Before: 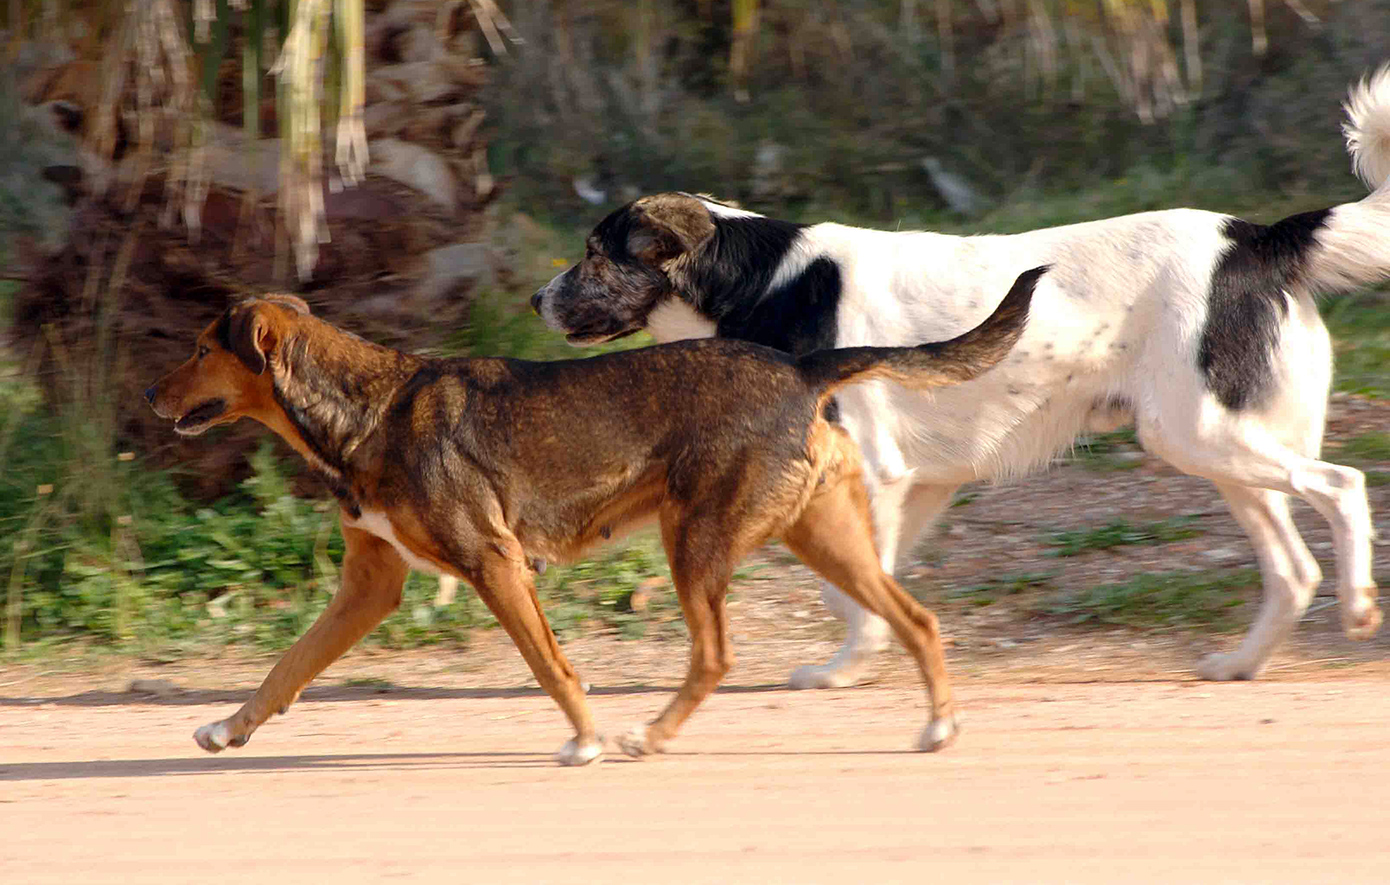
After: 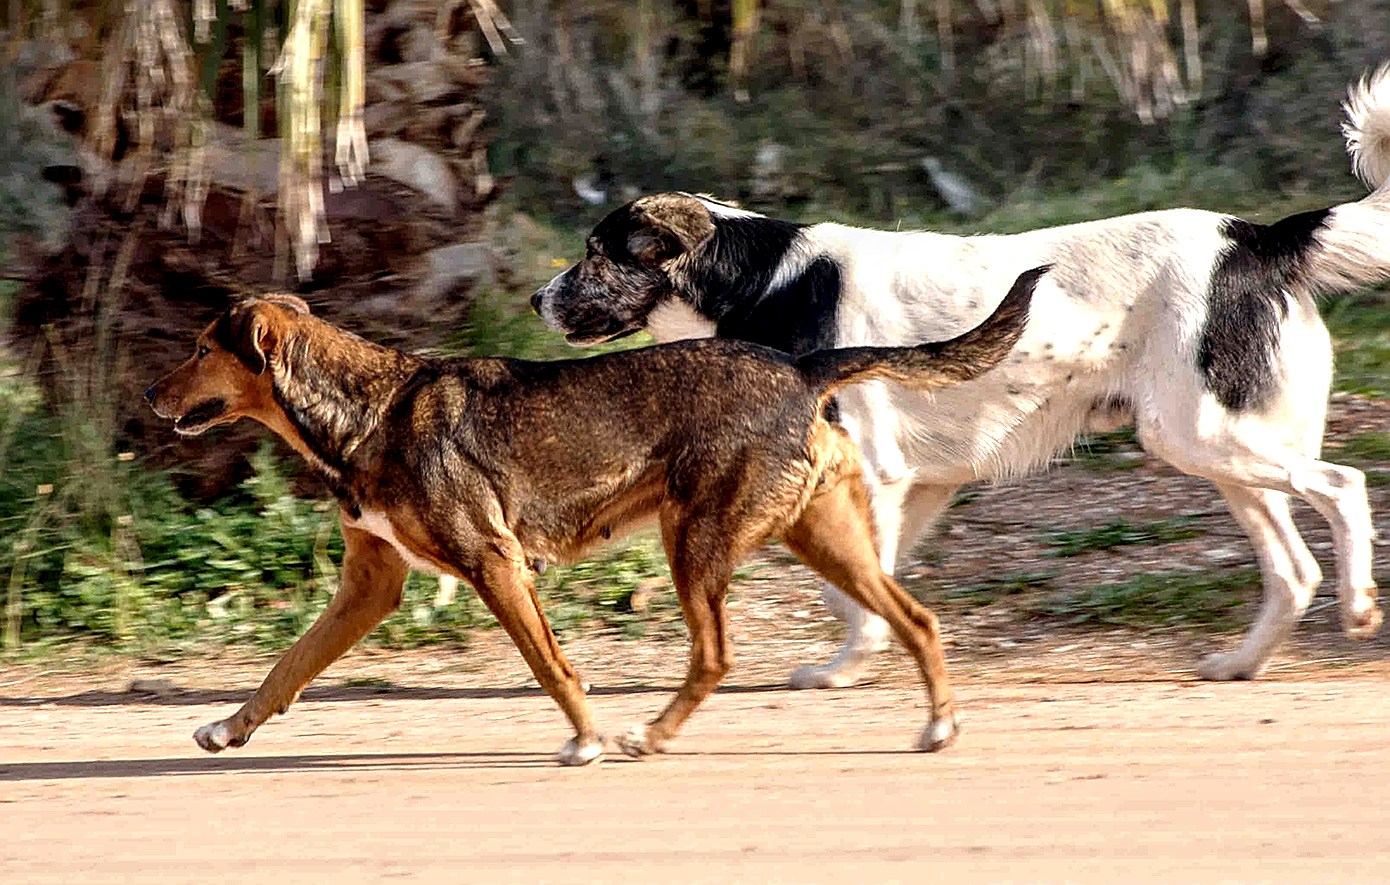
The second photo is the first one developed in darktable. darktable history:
sharpen: on, module defaults
tone equalizer: on, module defaults
local contrast: on, module defaults
contrast equalizer: y [[0.601, 0.6, 0.598, 0.598, 0.6, 0.601], [0.5 ×6], [0.5 ×6], [0 ×6], [0 ×6]]
